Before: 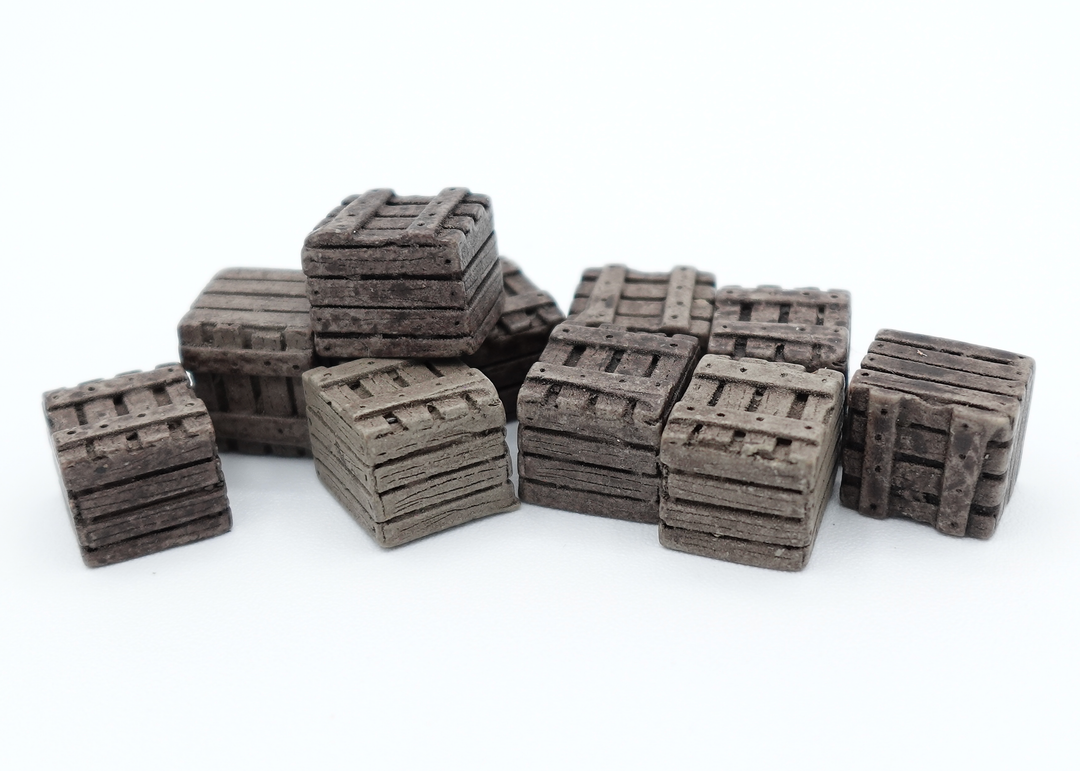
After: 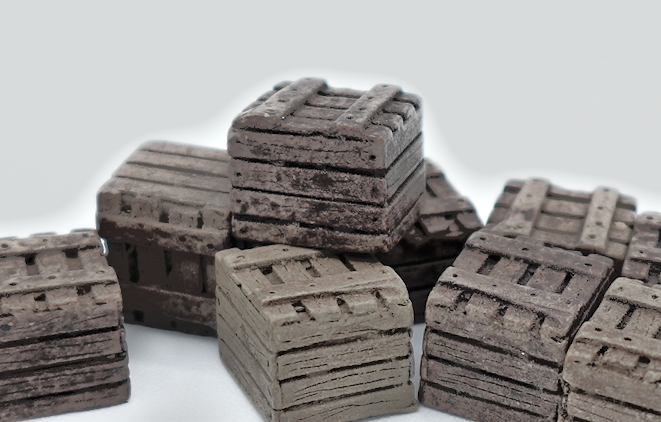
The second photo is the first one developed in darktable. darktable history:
crop and rotate: angle -6.16°, left 2.23%, top 6.901%, right 27.644%, bottom 30.446%
tone equalizer: -7 EV -0.622 EV, -6 EV 0.987 EV, -5 EV -0.437 EV, -4 EV 0.412 EV, -3 EV 0.414 EV, -2 EV 0.127 EV, -1 EV -0.127 EV, +0 EV -0.415 EV, mask exposure compensation -0.494 EV
